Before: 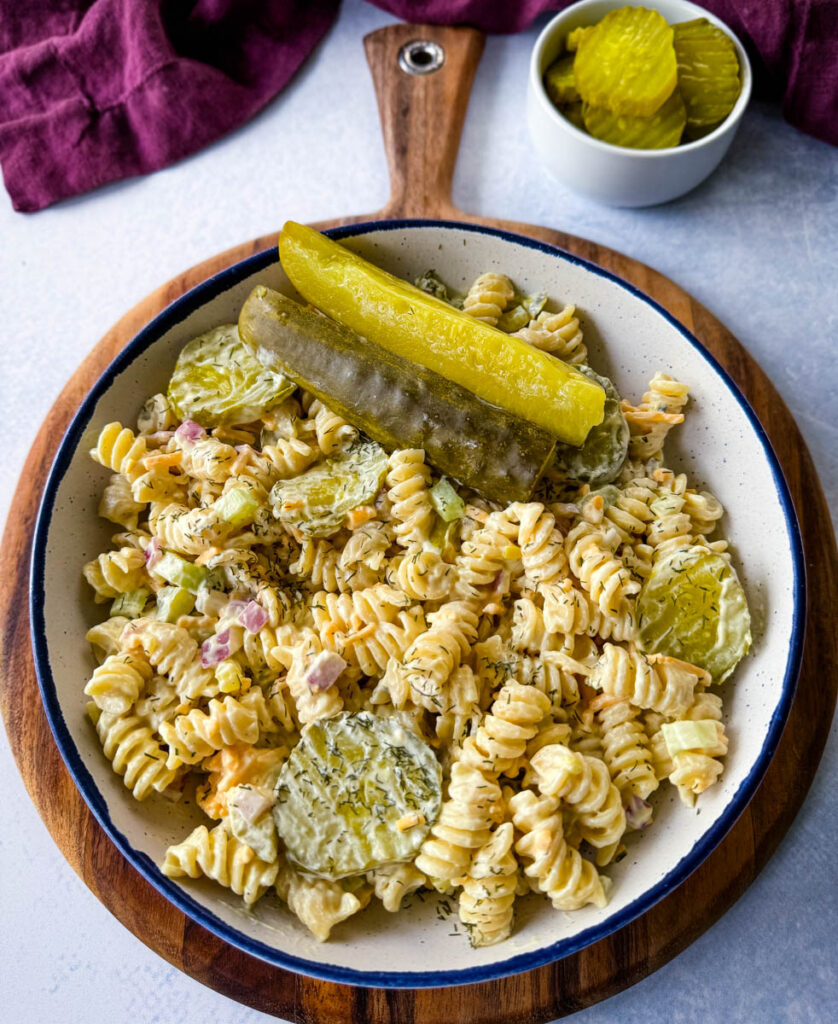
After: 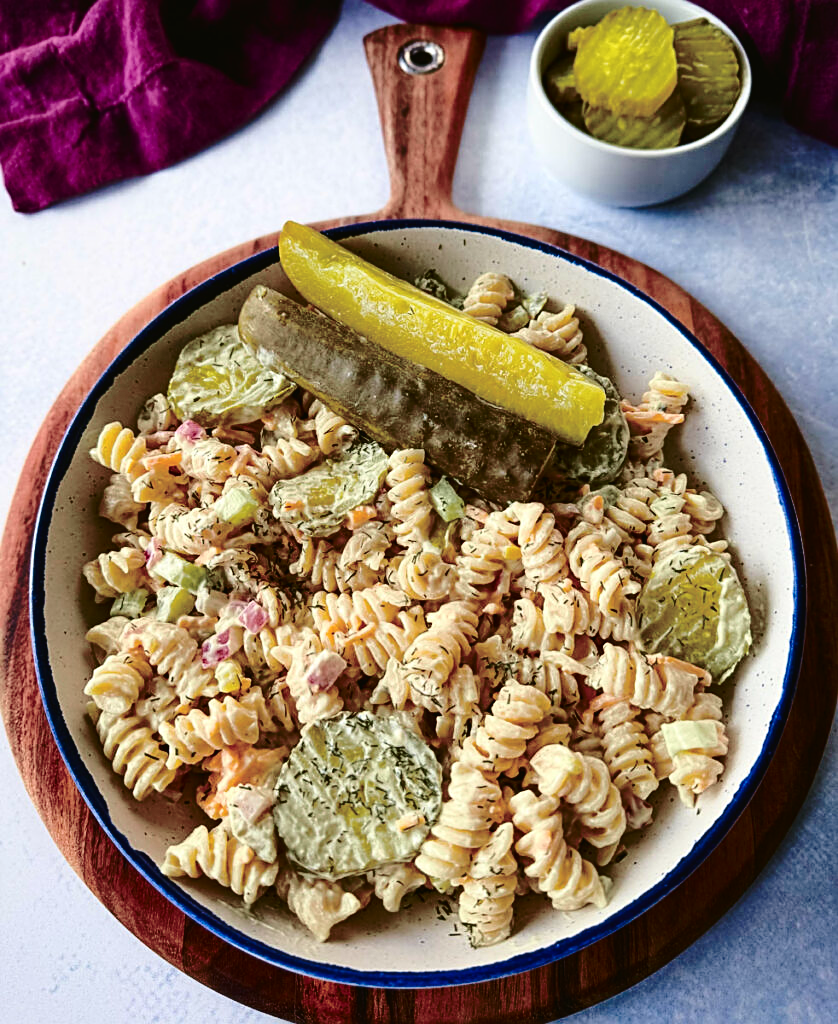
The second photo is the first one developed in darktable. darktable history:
base curve: curves: ch0 [(0, 0) (0.073, 0.04) (0.157, 0.139) (0.492, 0.492) (0.758, 0.758) (1, 1)], preserve colors none
tone curve: curves: ch0 [(0, 0.021) (0.059, 0.053) (0.212, 0.18) (0.337, 0.304) (0.495, 0.505) (0.725, 0.731) (0.89, 0.919) (1, 1)]; ch1 [(0, 0) (0.094, 0.081) (0.285, 0.299) (0.403, 0.436) (0.479, 0.475) (0.54, 0.55) (0.615, 0.637) (0.683, 0.688) (1, 1)]; ch2 [(0, 0) (0.257, 0.217) (0.434, 0.434) (0.498, 0.507) (0.527, 0.542) (0.597, 0.587) (0.658, 0.595) (1, 1)], color space Lab, independent channels, preserve colors none
sharpen: on, module defaults
